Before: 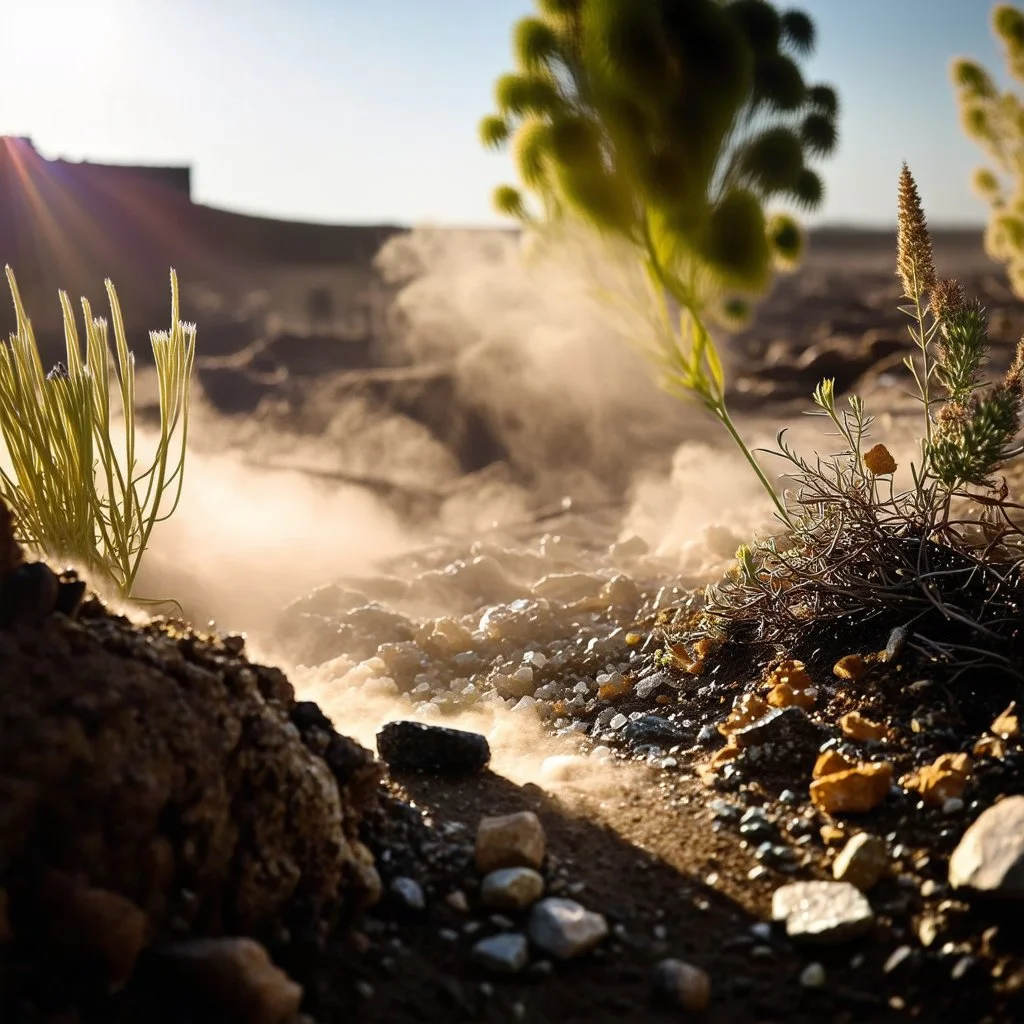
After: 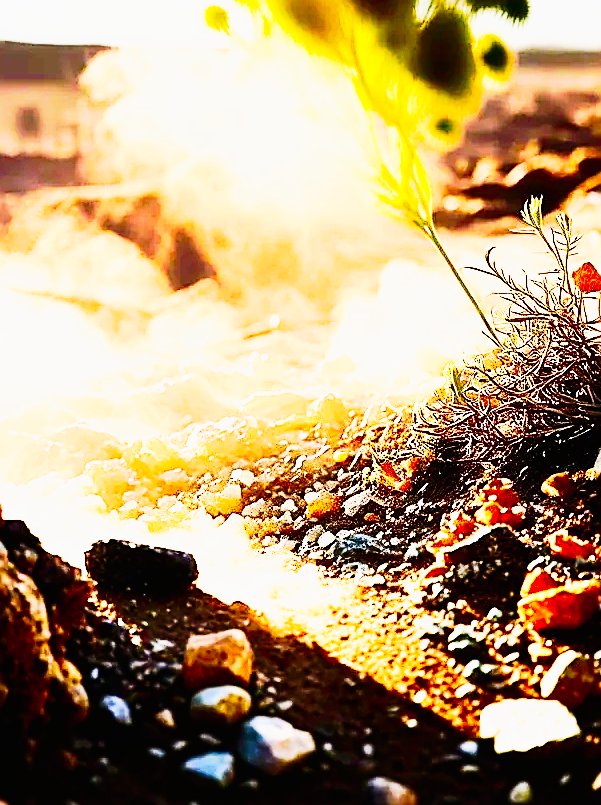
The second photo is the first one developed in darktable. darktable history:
crop and rotate: left 28.56%, top 17.796%, right 12.719%, bottom 3.553%
exposure: black level correction 0, exposure 0.696 EV, compensate exposure bias true, compensate highlight preservation false
contrast brightness saturation: contrast 0.258, brightness 0.017, saturation 0.882
sharpen: amount 0.886
tone curve: curves: ch0 [(0, 0.006) (0.037, 0.022) (0.123, 0.105) (0.19, 0.173) (0.277, 0.279) (0.474, 0.517) (0.597, 0.662) (0.687, 0.774) (0.855, 0.891) (1, 0.982)]; ch1 [(0, 0) (0.243, 0.245) (0.422, 0.415) (0.493, 0.498) (0.508, 0.503) (0.531, 0.55) (0.551, 0.582) (0.626, 0.672) (0.694, 0.732) (1, 1)]; ch2 [(0, 0) (0.249, 0.216) (0.356, 0.329) (0.424, 0.442) (0.476, 0.477) (0.498, 0.503) (0.517, 0.524) (0.532, 0.547) (0.562, 0.592) (0.614, 0.657) (0.706, 0.748) (0.808, 0.809) (0.991, 0.968)], preserve colors none
base curve: curves: ch0 [(0, 0) (0.007, 0.004) (0.027, 0.03) (0.046, 0.07) (0.207, 0.54) (0.442, 0.872) (0.673, 0.972) (1, 1)], preserve colors none
